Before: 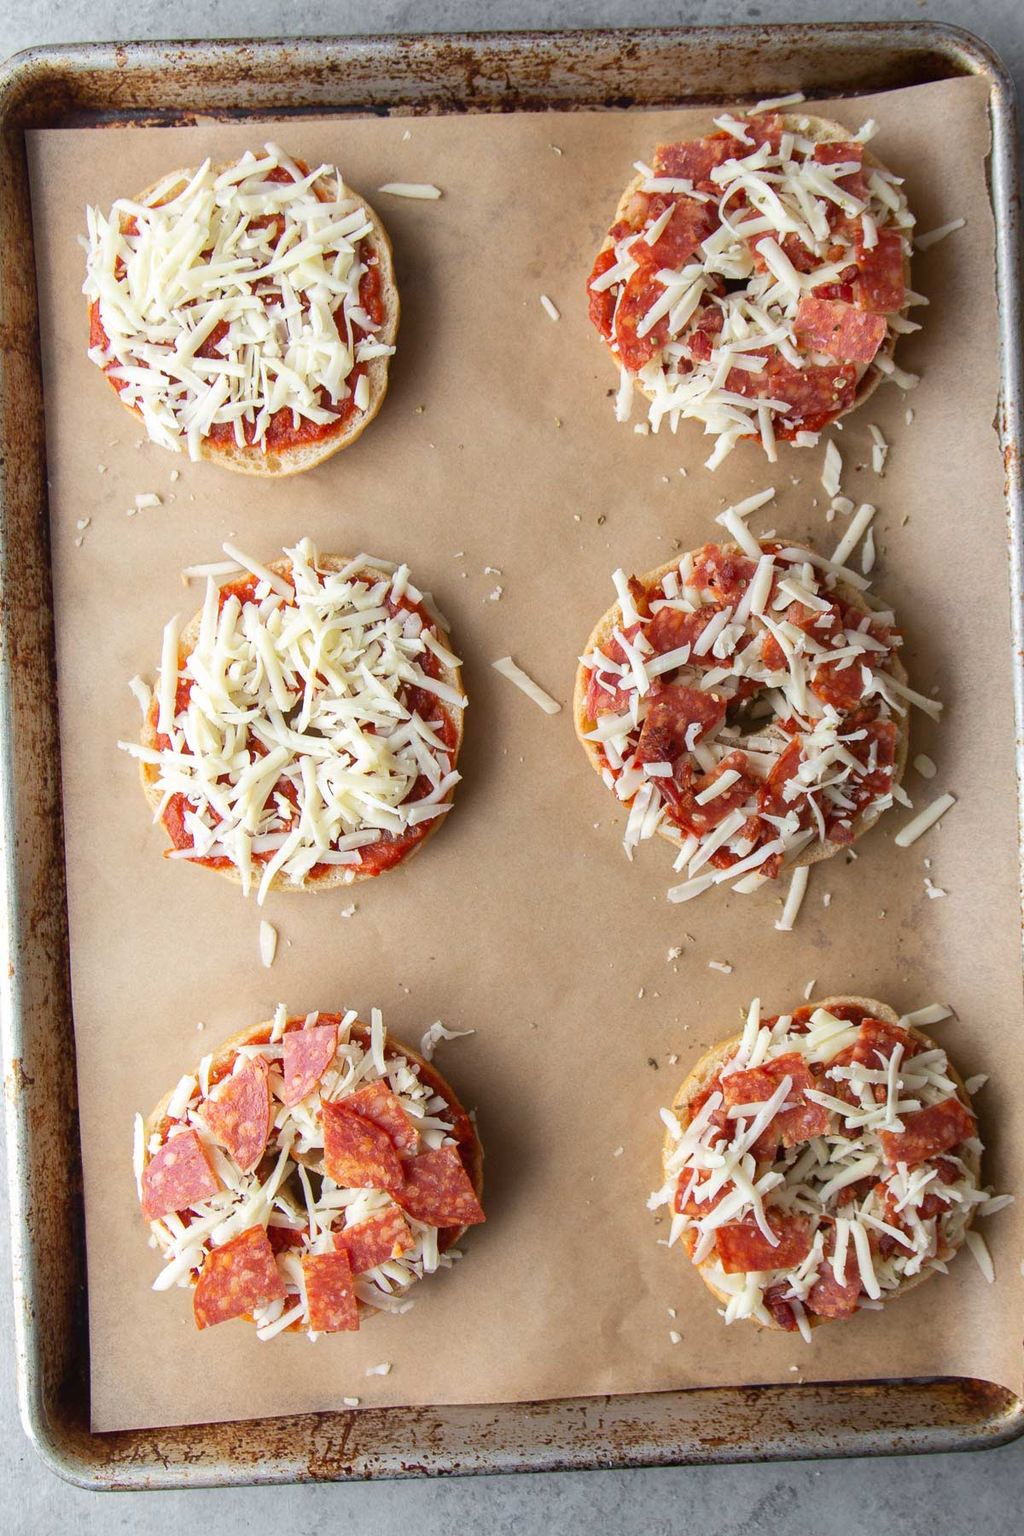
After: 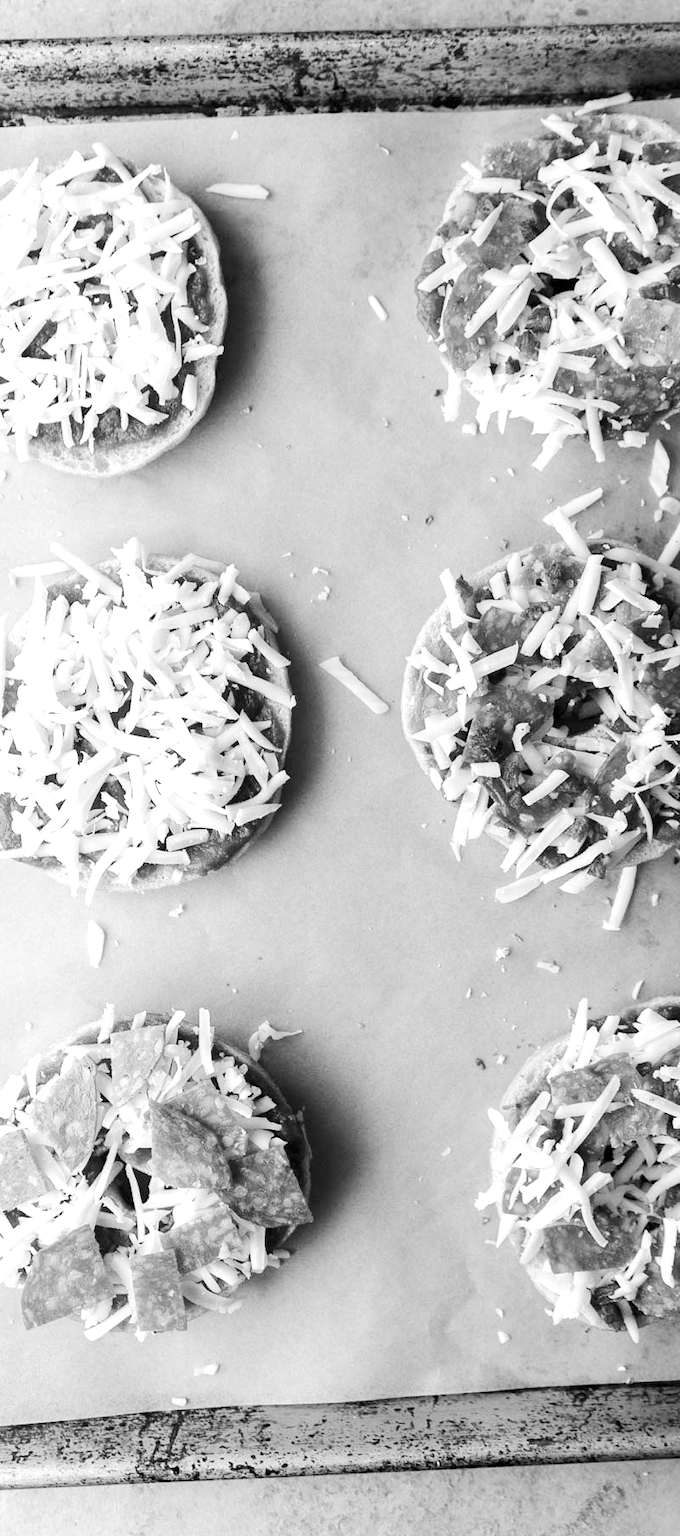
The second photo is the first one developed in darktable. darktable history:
color balance rgb: shadows lift › luminance -21.66%, shadows lift › chroma 6.57%, shadows lift › hue 270°, power › chroma 0.68%, power › hue 60°, highlights gain › luminance 6.08%, highlights gain › chroma 1.33%, highlights gain › hue 90°, global offset › luminance -0.87%, perceptual saturation grading › global saturation 26.86%, perceptual saturation grading › highlights -28.39%, perceptual saturation grading › mid-tones 15.22%, perceptual saturation grading › shadows 33.98%, perceptual brilliance grading › highlights 10%, perceptual brilliance grading › mid-tones 5%
exposure: black level correction -0.002, exposure 0.54 EV, compensate highlight preservation false
tone curve: curves: ch0 [(0, 0) (0.078, 0.052) (0.236, 0.22) (0.427, 0.472) (0.508, 0.586) (0.654, 0.742) (0.793, 0.851) (0.994, 0.974)]; ch1 [(0, 0) (0.161, 0.092) (0.35, 0.33) (0.392, 0.392) (0.456, 0.456) (0.505, 0.502) (0.537, 0.518) (0.553, 0.534) (0.602, 0.579) (0.718, 0.718) (1, 1)]; ch2 [(0, 0) (0.346, 0.362) (0.411, 0.412) (0.502, 0.502) (0.531, 0.521) (0.586, 0.59) (0.621, 0.604) (1, 1)], color space Lab, independent channels, preserve colors none
tone equalizer: on, module defaults
crop: left 16.899%, right 16.556%
white balance: emerald 1
monochrome: a 14.95, b -89.96
